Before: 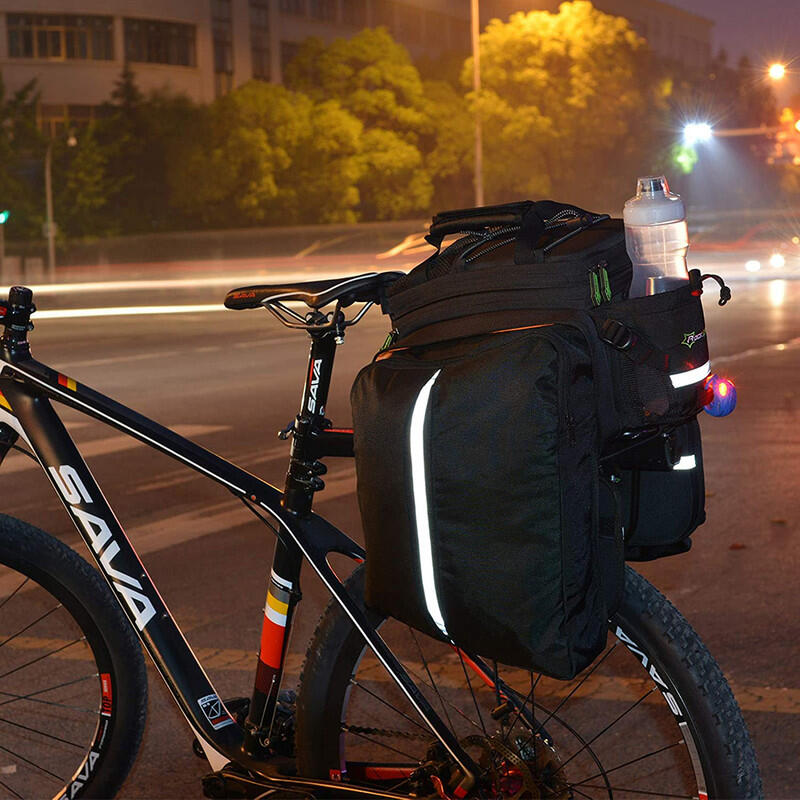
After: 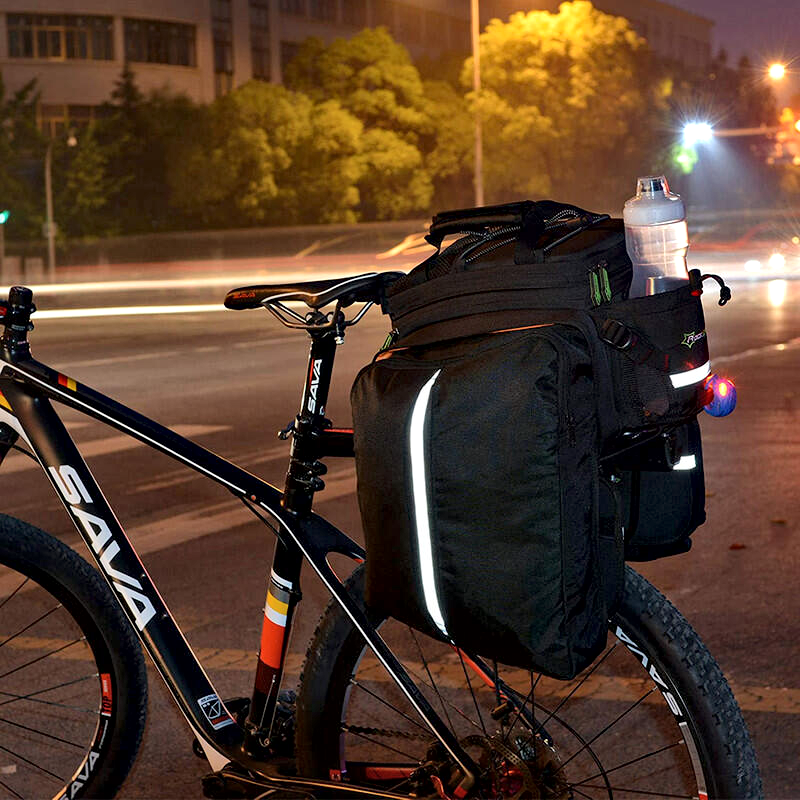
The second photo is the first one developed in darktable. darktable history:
local contrast: mode bilateral grid, contrast 26, coarseness 61, detail 151%, midtone range 0.2
haze removal: compatibility mode true, adaptive false
